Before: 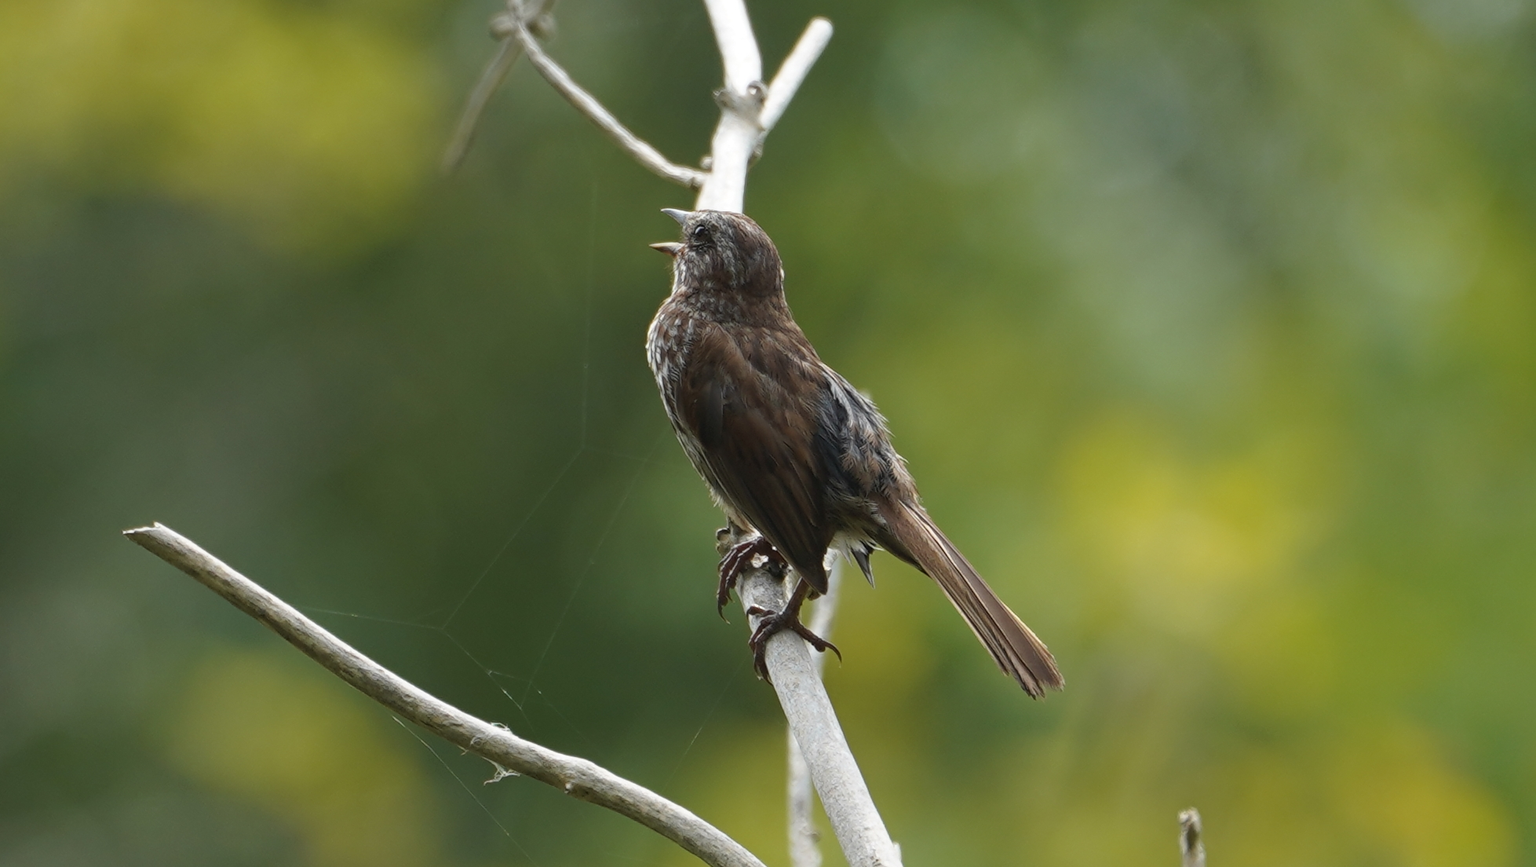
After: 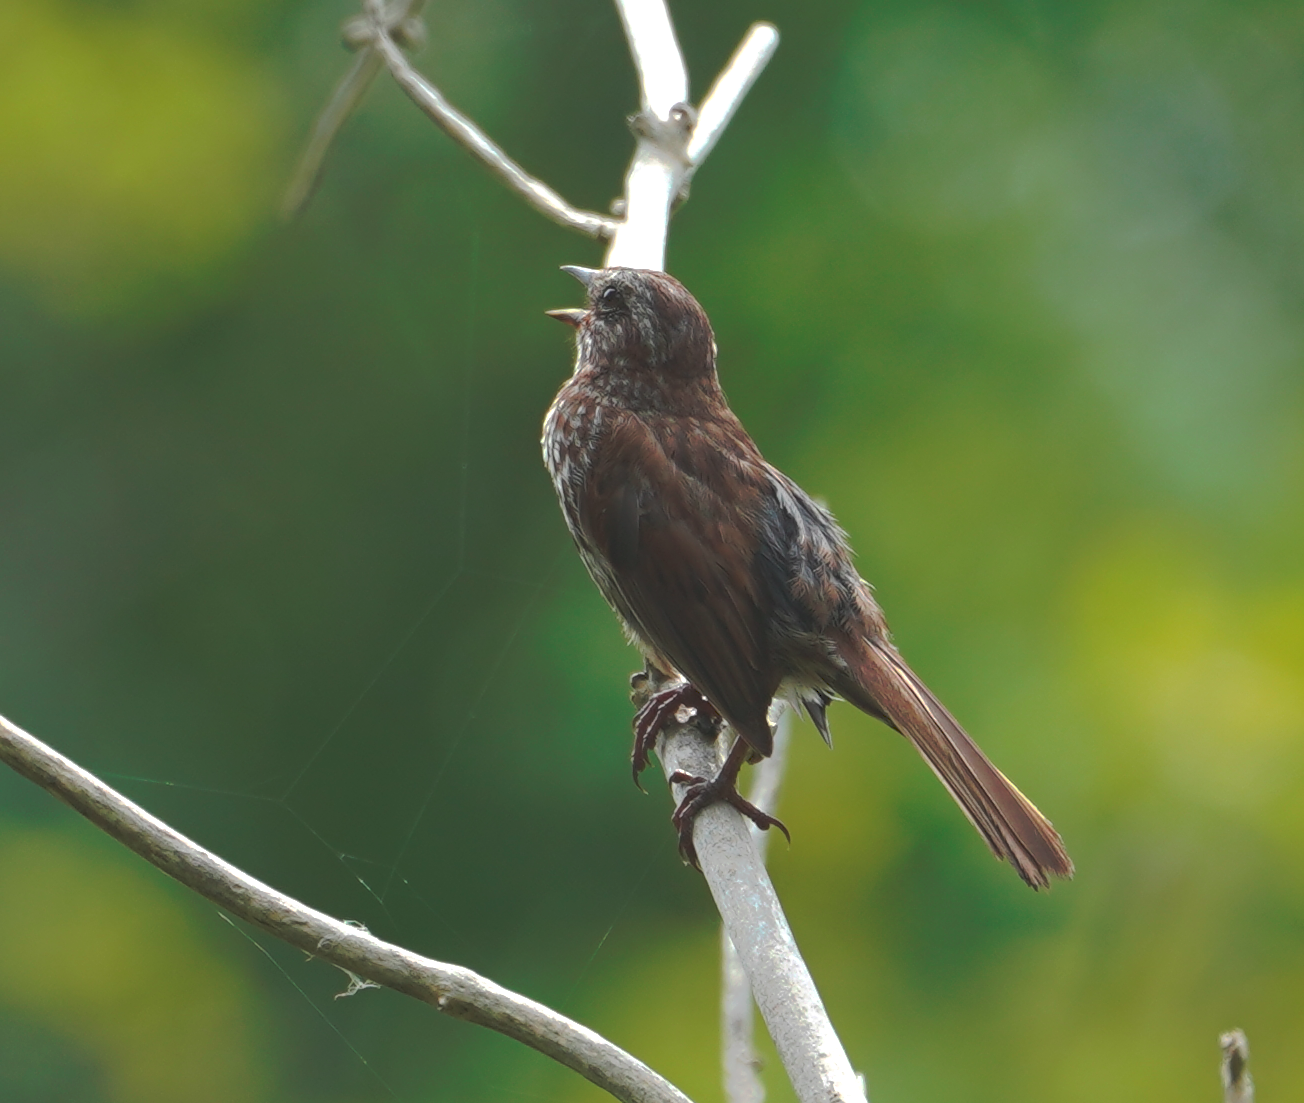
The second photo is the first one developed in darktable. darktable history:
crop and rotate: left 14.436%, right 18.898%
exposure: black level correction 0.001, exposure 0.3 EV, compensate highlight preservation false
tone curve: curves: ch0 [(0, 0) (0.003, 0.149) (0.011, 0.152) (0.025, 0.154) (0.044, 0.164) (0.069, 0.179) (0.1, 0.194) (0.136, 0.211) (0.177, 0.232) (0.224, 0.258) (0.277, 0.289) (0.335, 0.326) (0.399, 0.371) (0.468, 0.438) (0.543, 0.504) (0.623, 0.569) (0.709, 0.642) (0.801, 0.716) (0.898, 0.775) (1, 1)], preserve colors none
color contrast: green-magenta contrast 1.73, blue-yellow contrast 1.15
